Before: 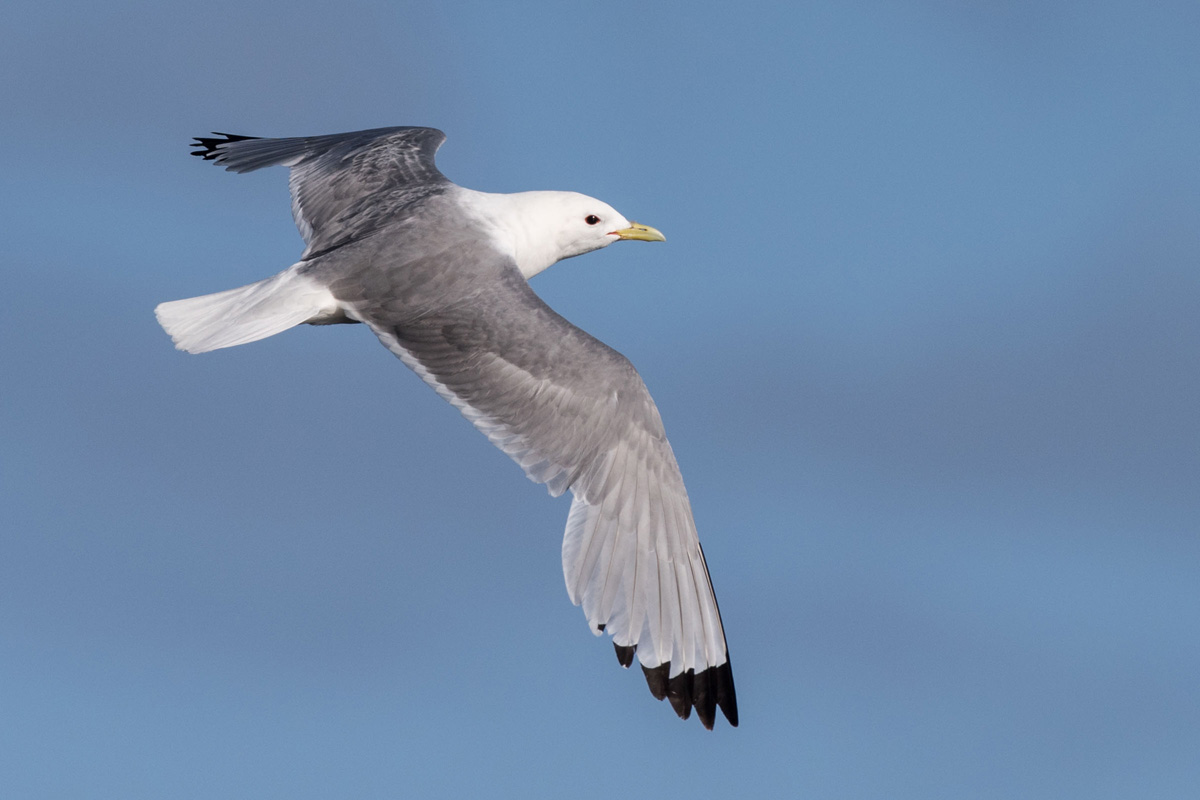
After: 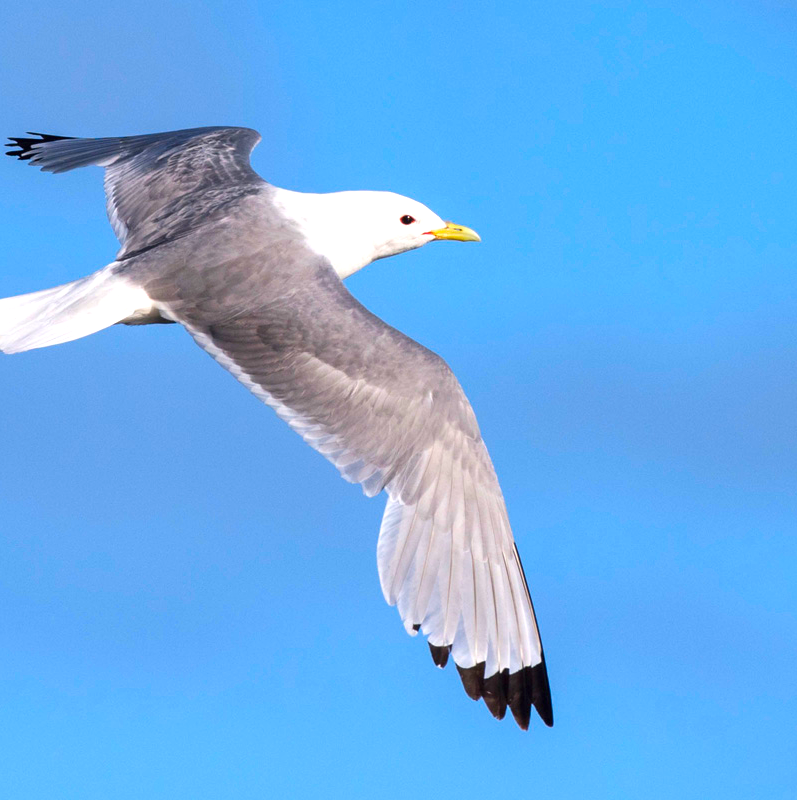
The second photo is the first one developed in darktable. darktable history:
exposure: black level correction 0, exposure 0.7 EV, compensate highlight preservation false
crop and rotate: left 15.491%, right 18.014%
levels: mode automatic
color correction: highlights b* -0.049, saturation 1.77
